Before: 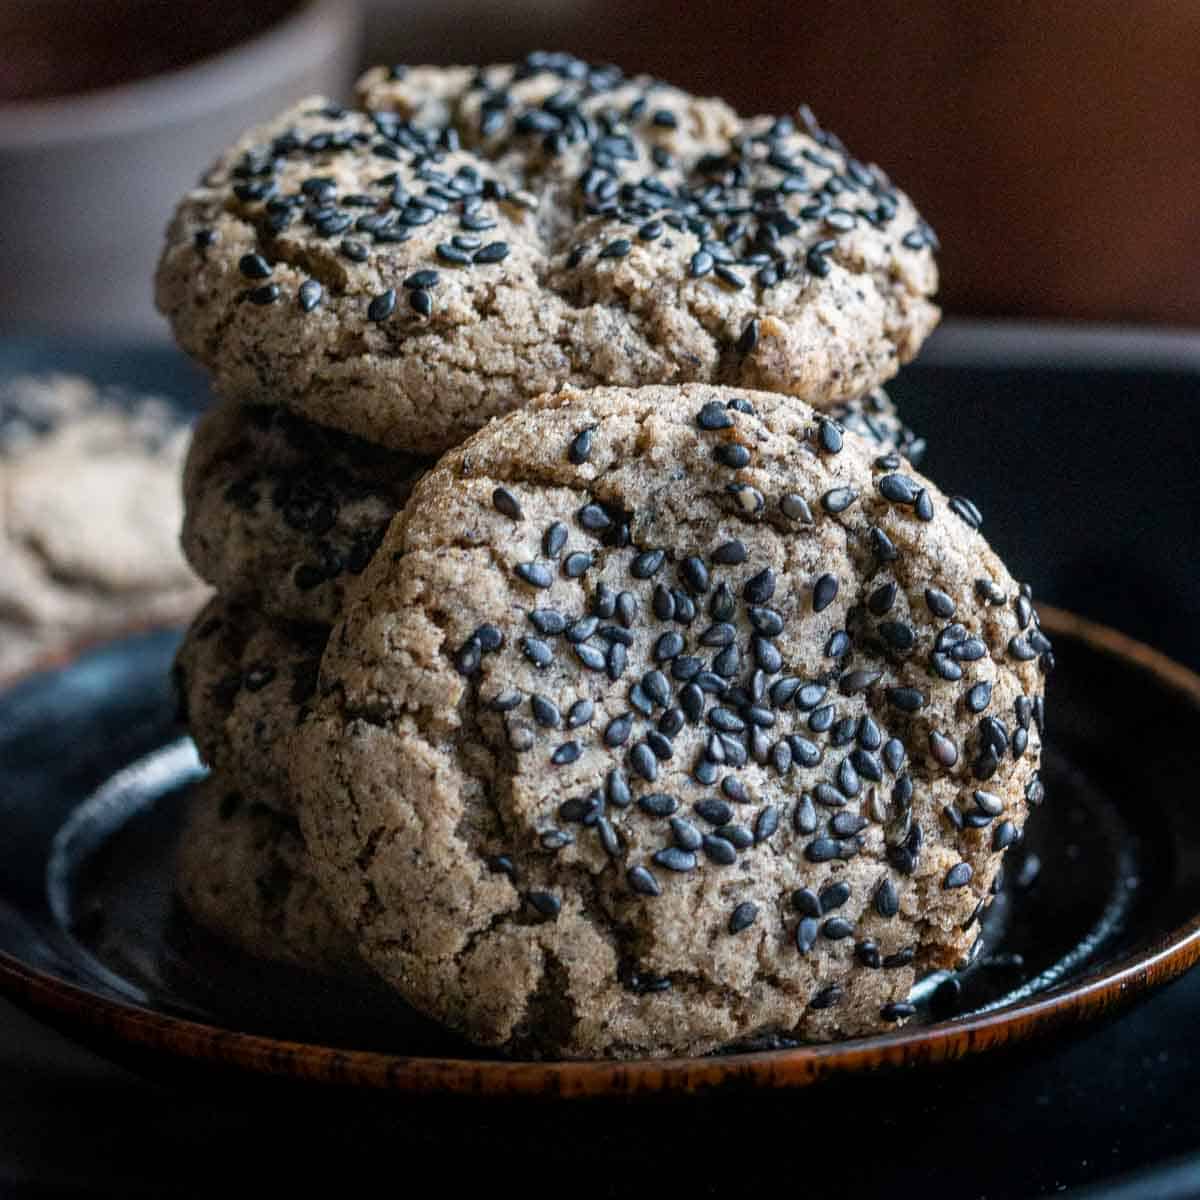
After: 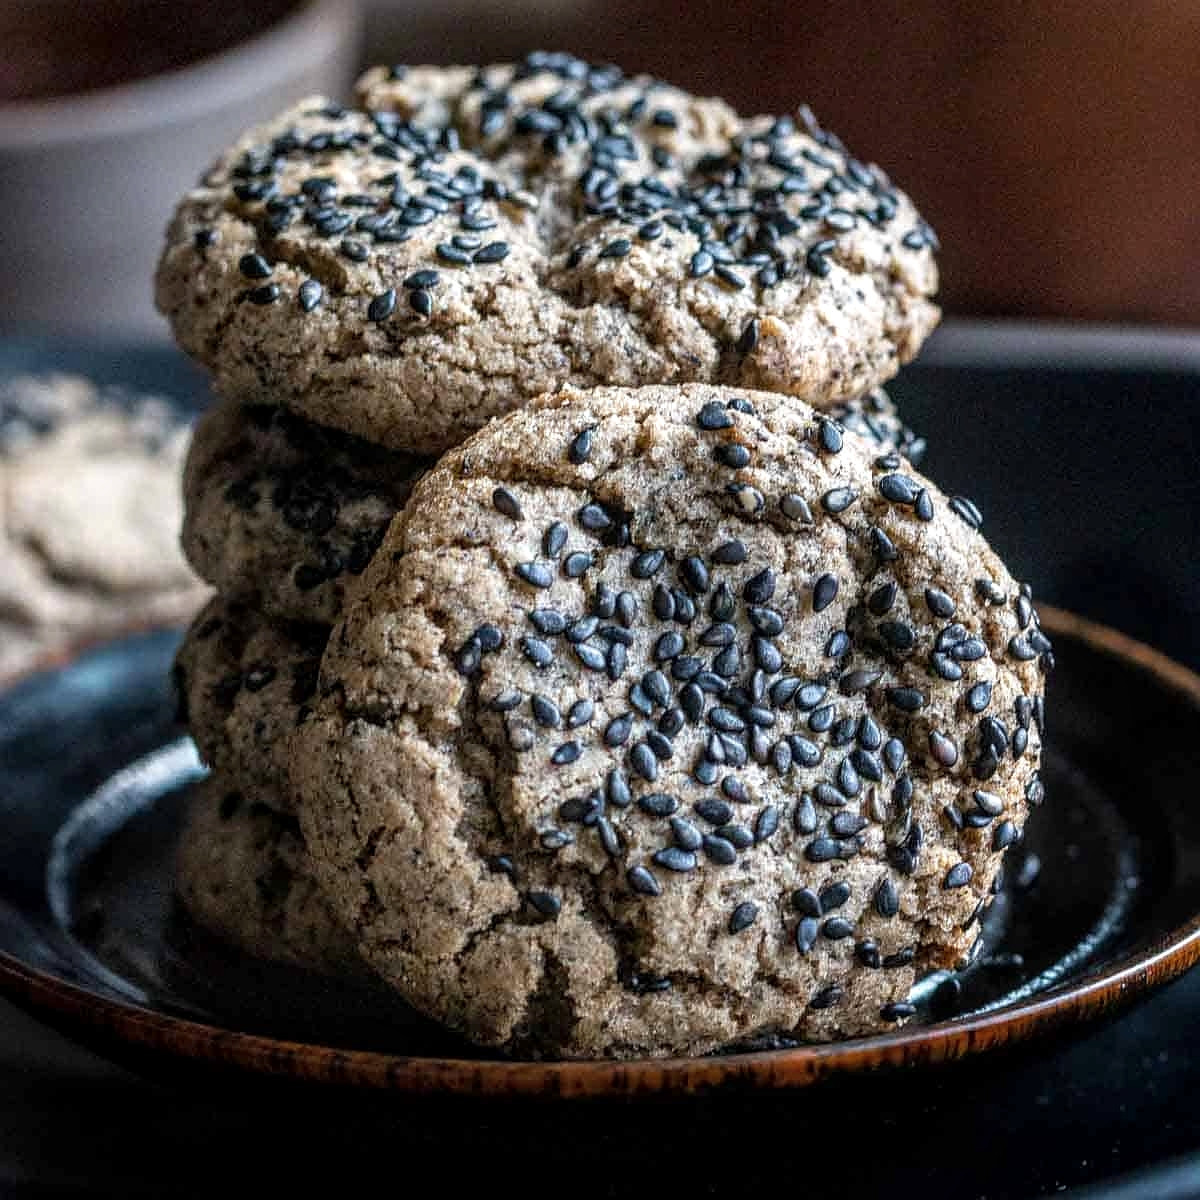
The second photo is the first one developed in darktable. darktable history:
exposure: exposure 0.236 EV, compensate highlight preservation false
local contrast: on, module defaults
sharpen: radius 1
